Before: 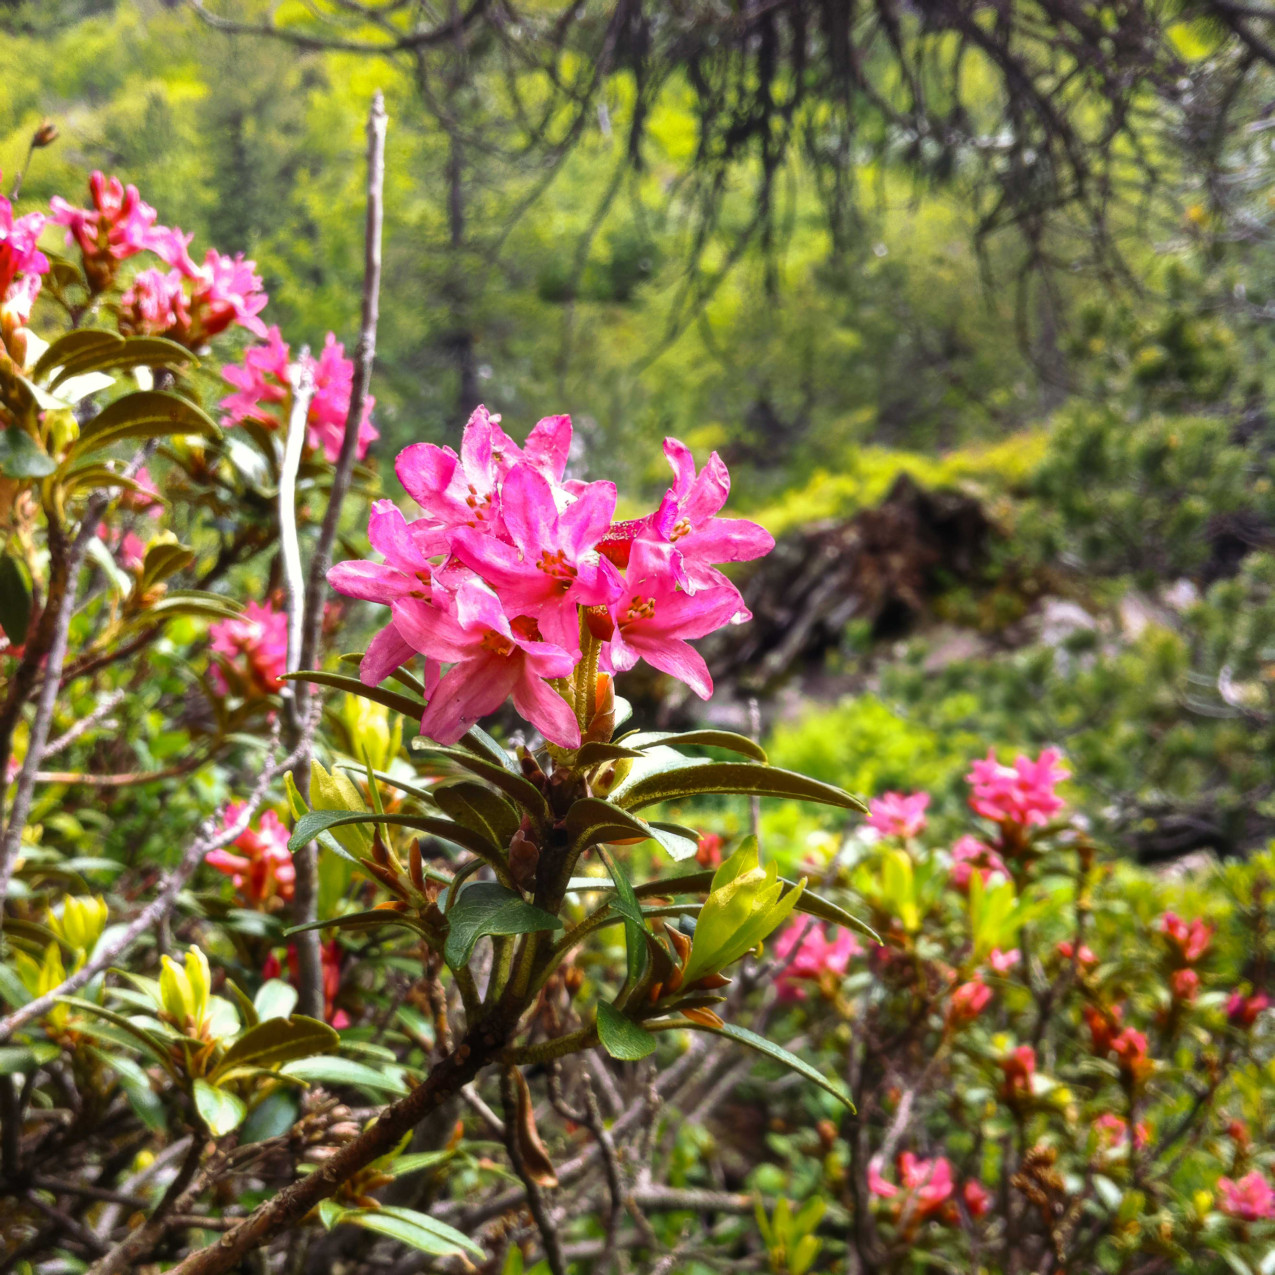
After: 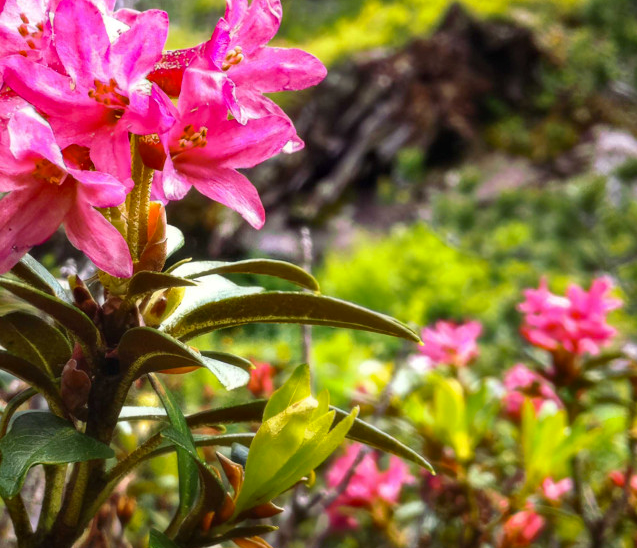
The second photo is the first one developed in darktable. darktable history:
haze removal: adaptive false
crop: left 35.169%, top 36.954%, right 14.829%, bottom 19.995%
